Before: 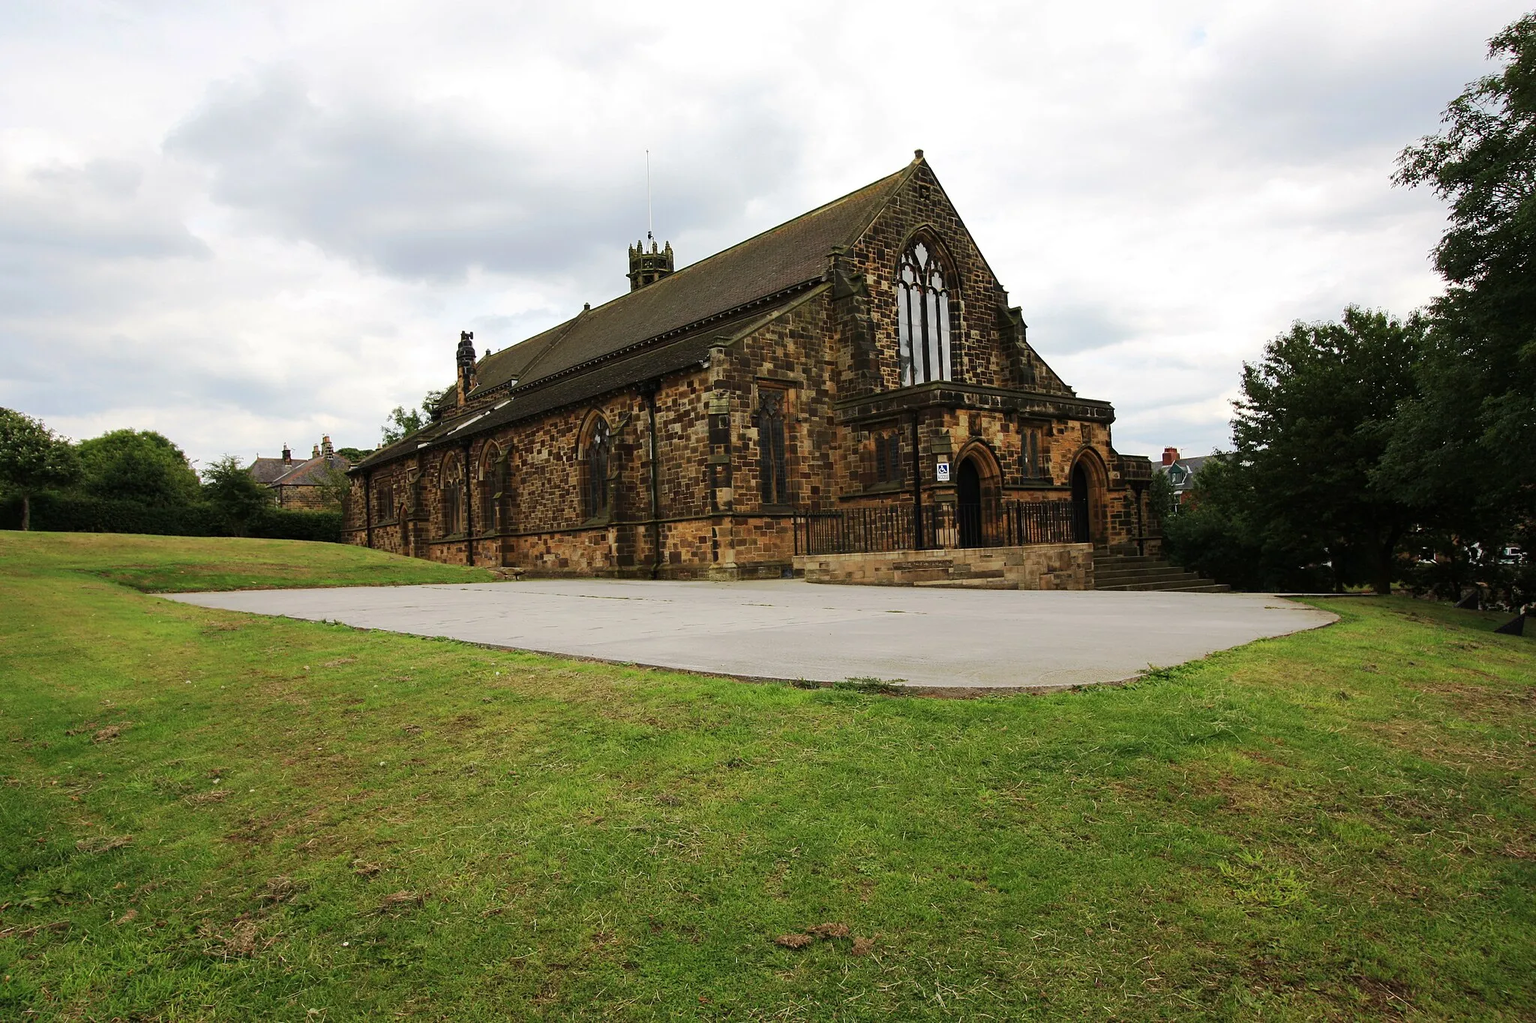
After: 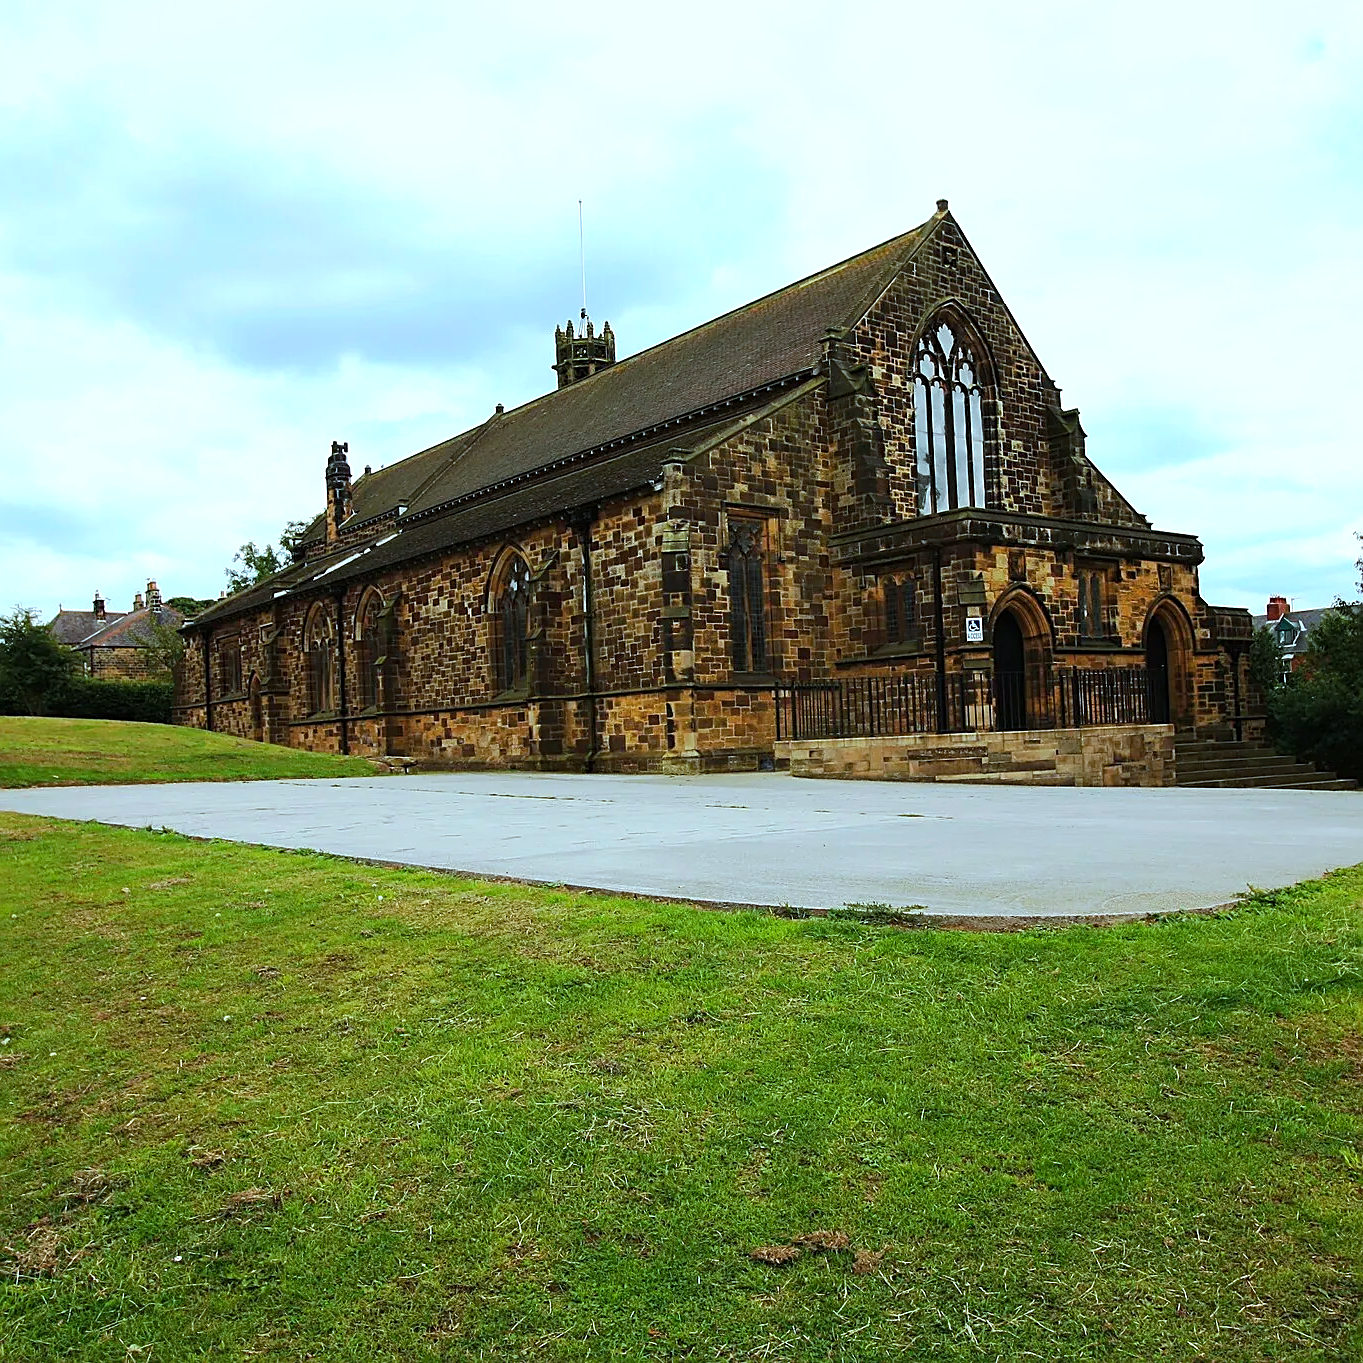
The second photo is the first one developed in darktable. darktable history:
crop and rotate: left 13.819%, right 19.607%
color balance rgb: perceptual saturation grading › global saturation 29.879%, perceptual brilliance grading › highlights 8.011%, perceptual brilliance grading › mid-tones 4.385%, perceptual brilliance grading › shadows 1.972%
color correction: highlights a* -10.53, highlights b* -19.19
sharpen: on, module defaults
